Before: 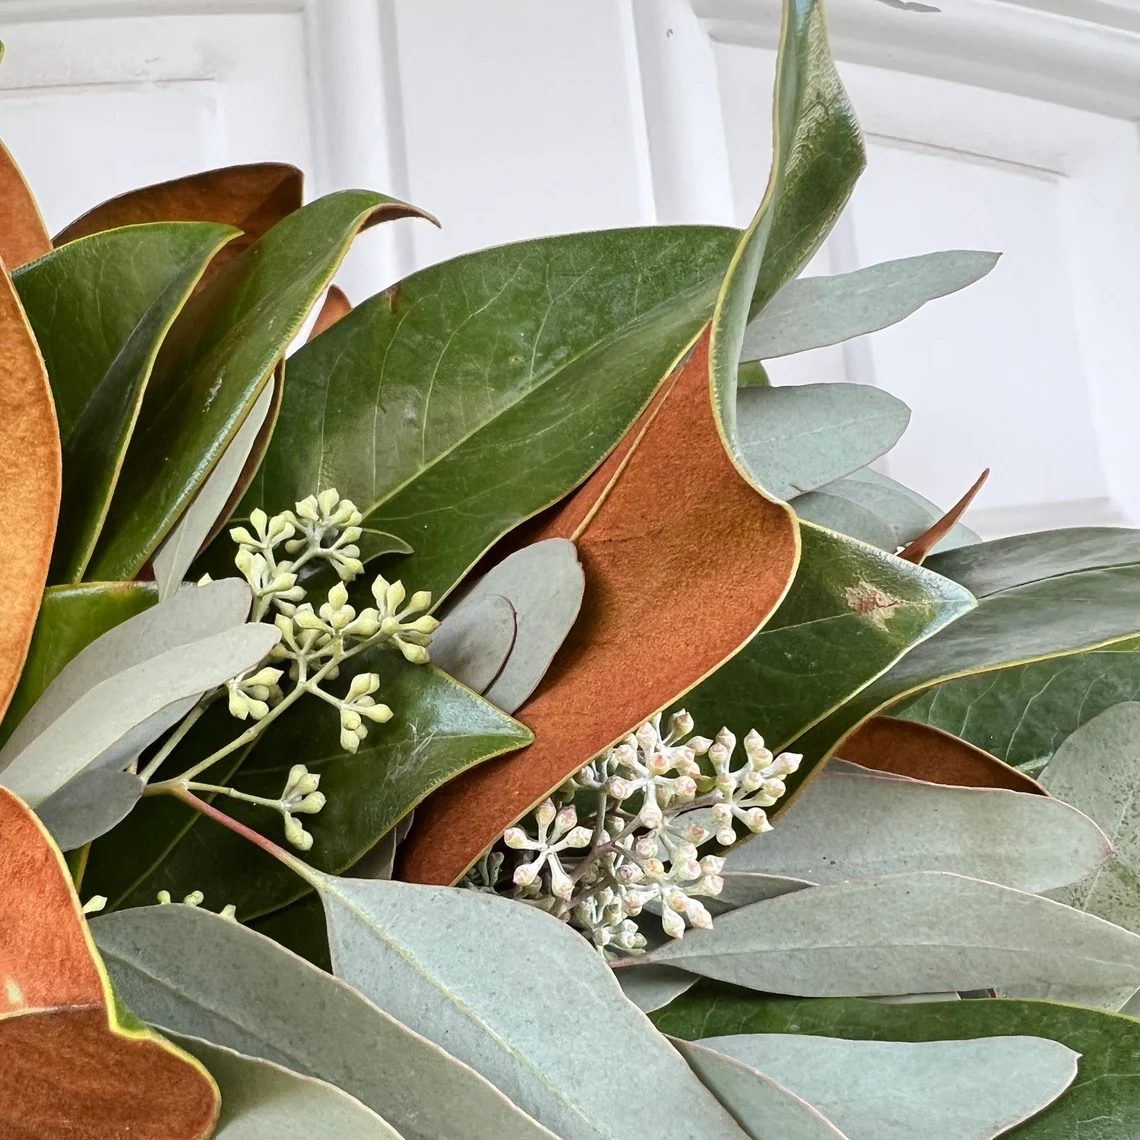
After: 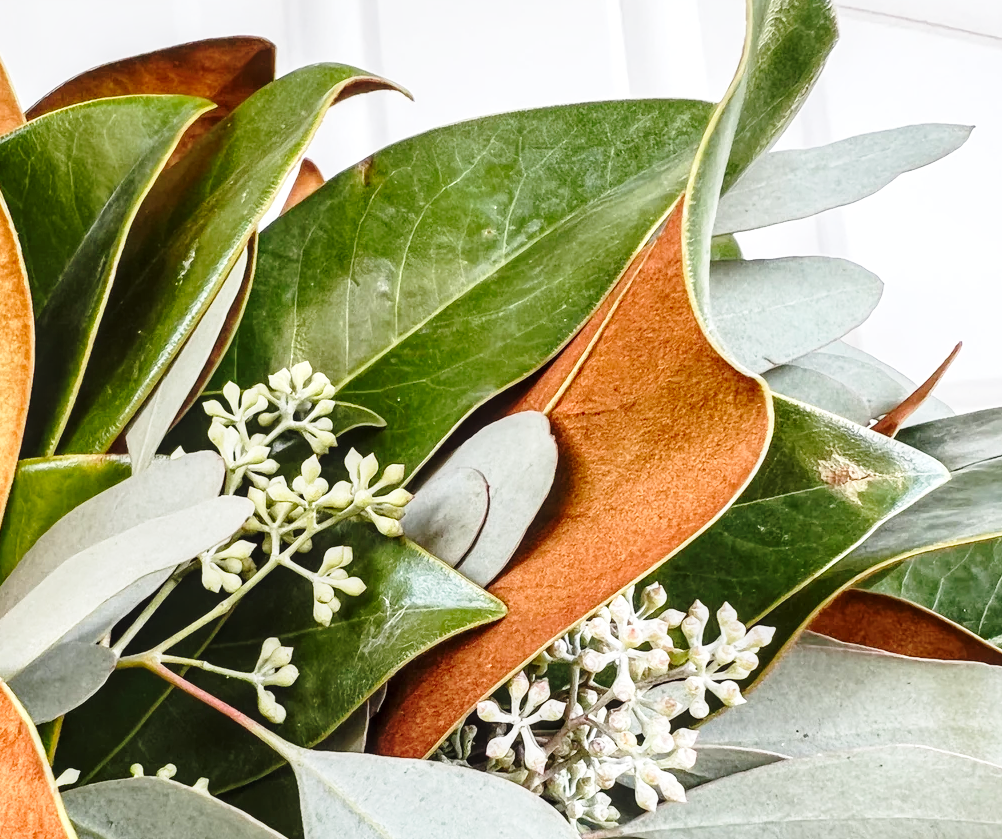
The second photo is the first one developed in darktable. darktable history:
local contrast: on, module defaults
crop and rotate: left 2.44%, top 11.181%, right 9.59%, bottom 15.166%
base curve: curves: ch0 [(0, 0) (0.028, 0.03) (0.121, 0.232) (0.46, 0.748) (0.859, 0.968) (1, 1)], preserve colors none
